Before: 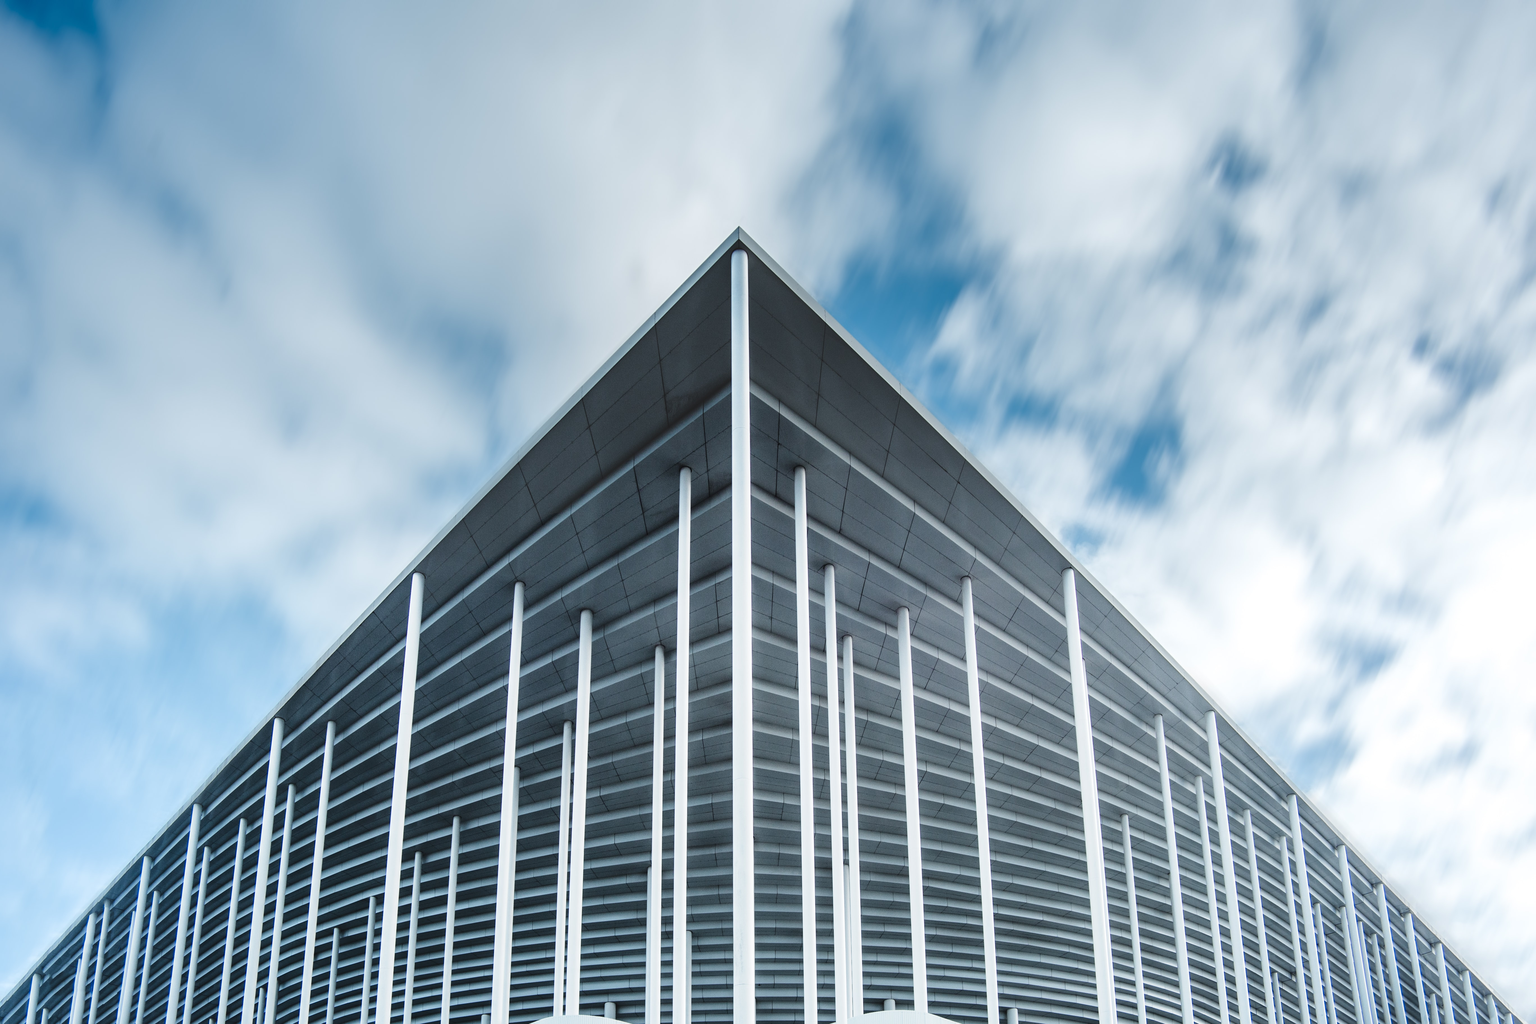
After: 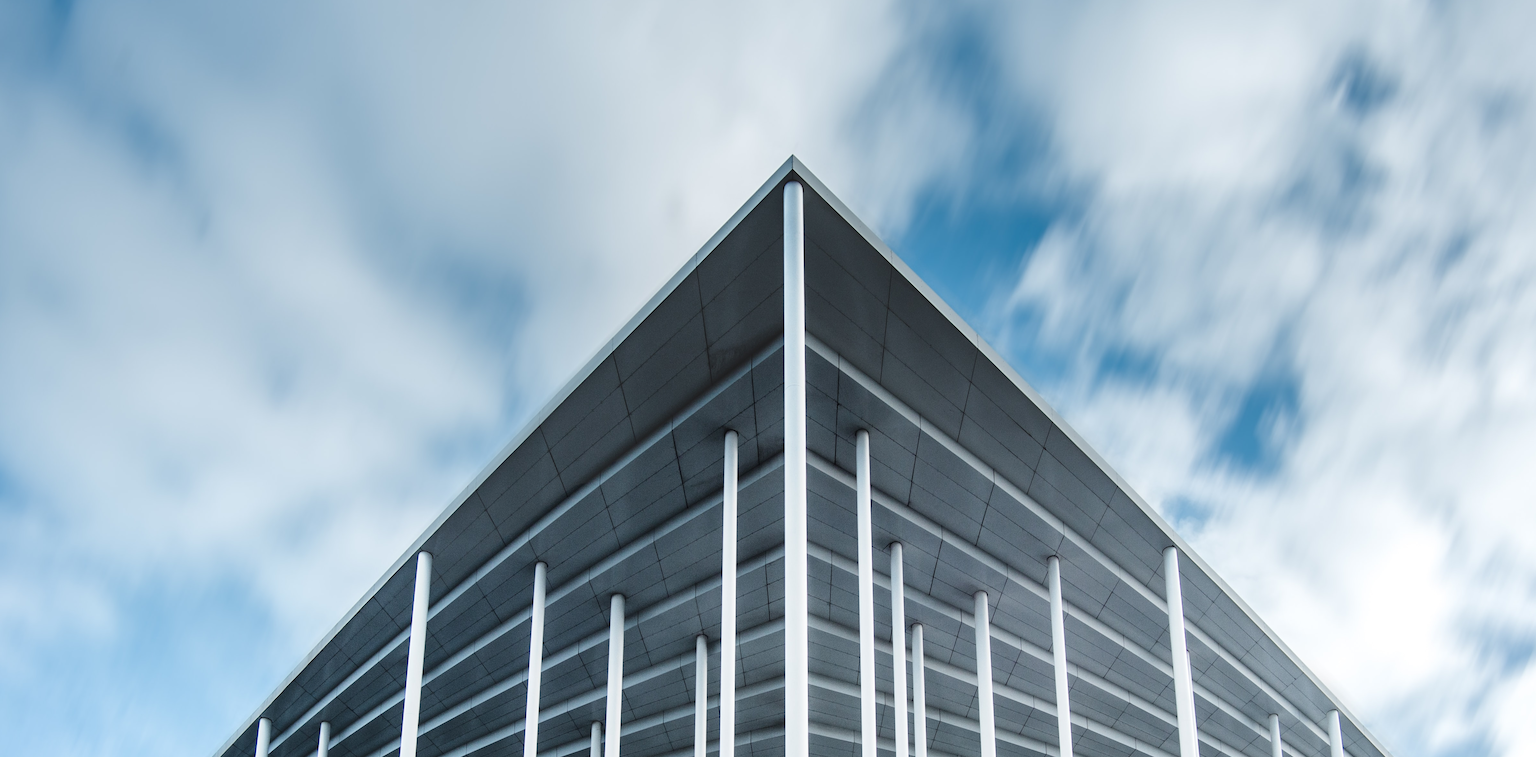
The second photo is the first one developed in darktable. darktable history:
exposure: black level correction 0.002, compensate exposure bias true, compensate highlight preservation false
crop: left 3.126%, top 8.966%, right 9.654%, bottom 26.526%
